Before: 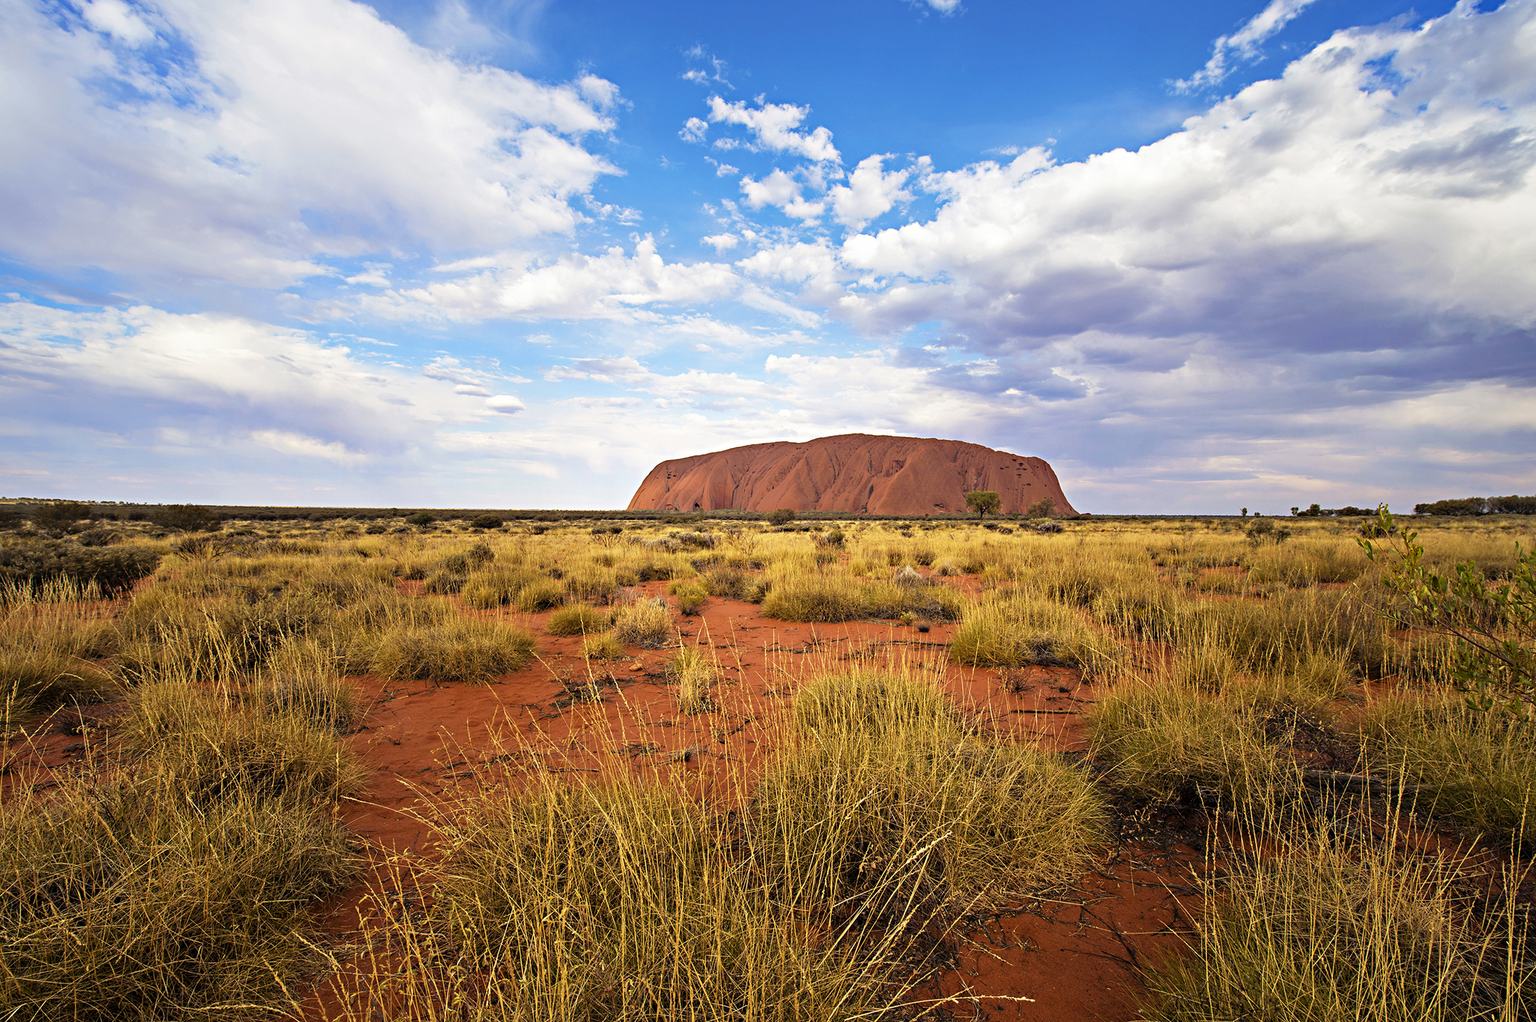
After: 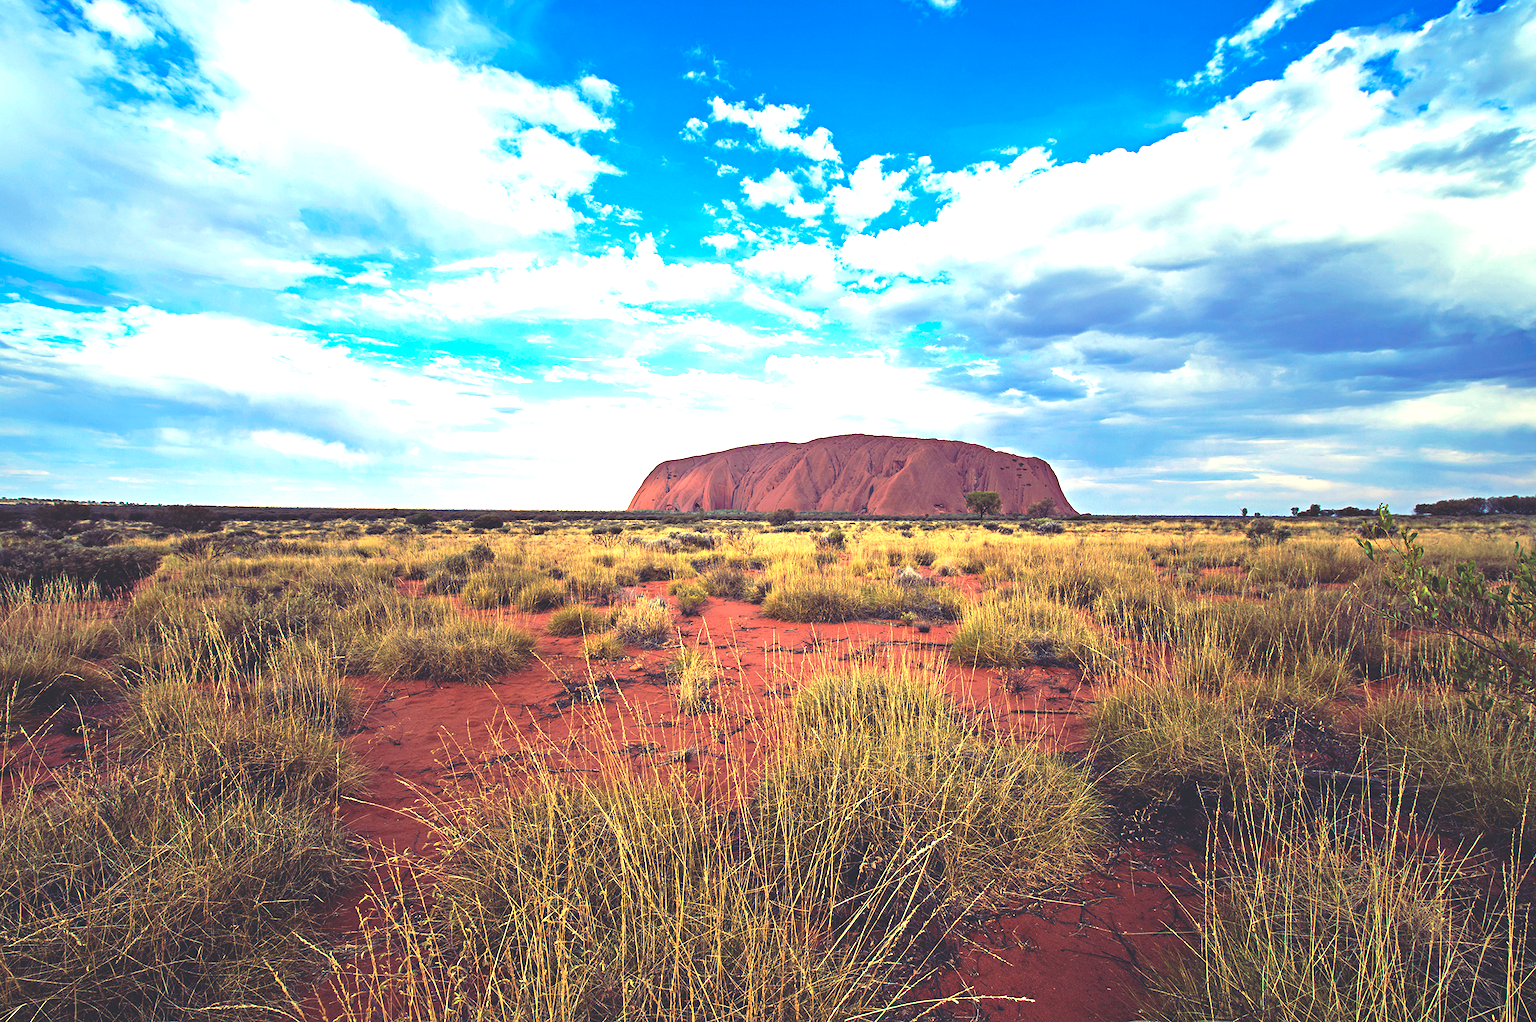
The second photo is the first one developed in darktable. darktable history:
rgb curve: curves: ch0 [(0, 0.186) (0.314, 0.284) (0.576, 0.466) (0.805, 0.691) (0.936, 0.886)]; ch1 [(0, 0.186) (0.314, 0.284) (0.581, 0.534) (0.771, 0.746) (0.936, 0.958)]; ch2 [(0, 0.216) (0.275, 0.39) (1, 1)], mode RGB, independent channels, compensate middle gray true, preserve colors none
exposure: black level correction 0, exposure 0.6 EV, compensate highlight preservation false
